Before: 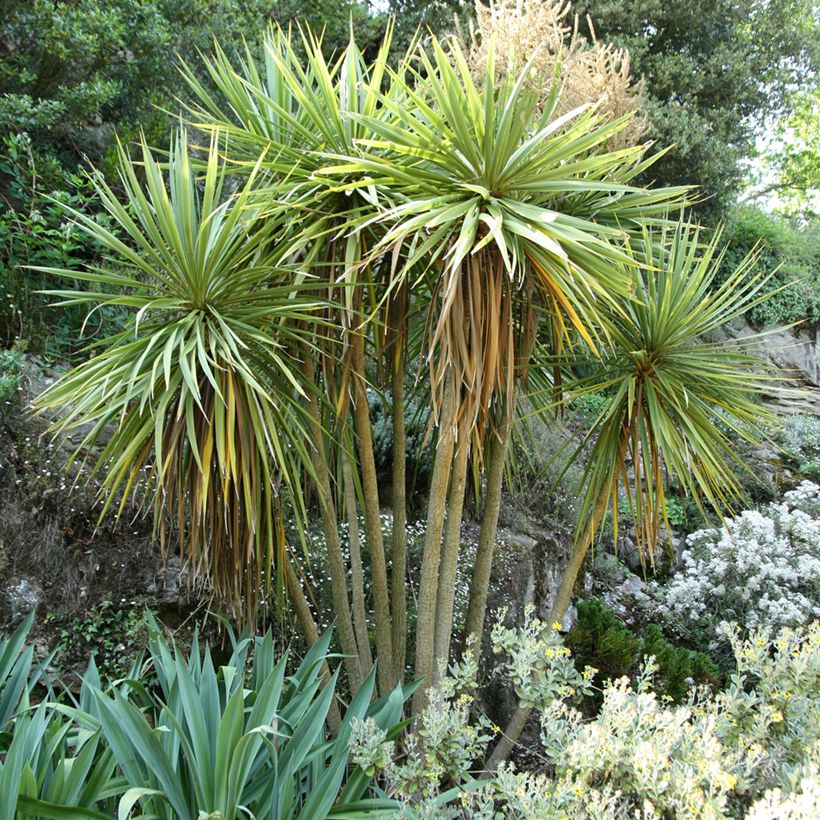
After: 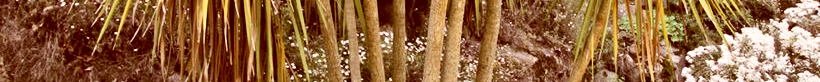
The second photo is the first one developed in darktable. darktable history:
contrast equalizer: y [[0.5, 0.5, 0.544, 0.569, 0.5, 0.5], [0.5 ×6], [0.5 ×6], [0 ×6], [0 ×6]]
color correction: highlights a* 9.03, highlights b* 8.71, shadows a* 40, shadows b* 40, saturation 0.8
shadows and highlights: shadows 20.91, highlights -82.73, soften with gaussian
crop and rotate: top 59.084%, bottom 30.916%
contrast brightness saturation: contrast 0.2, brightness 0.15, saturation 0.14
